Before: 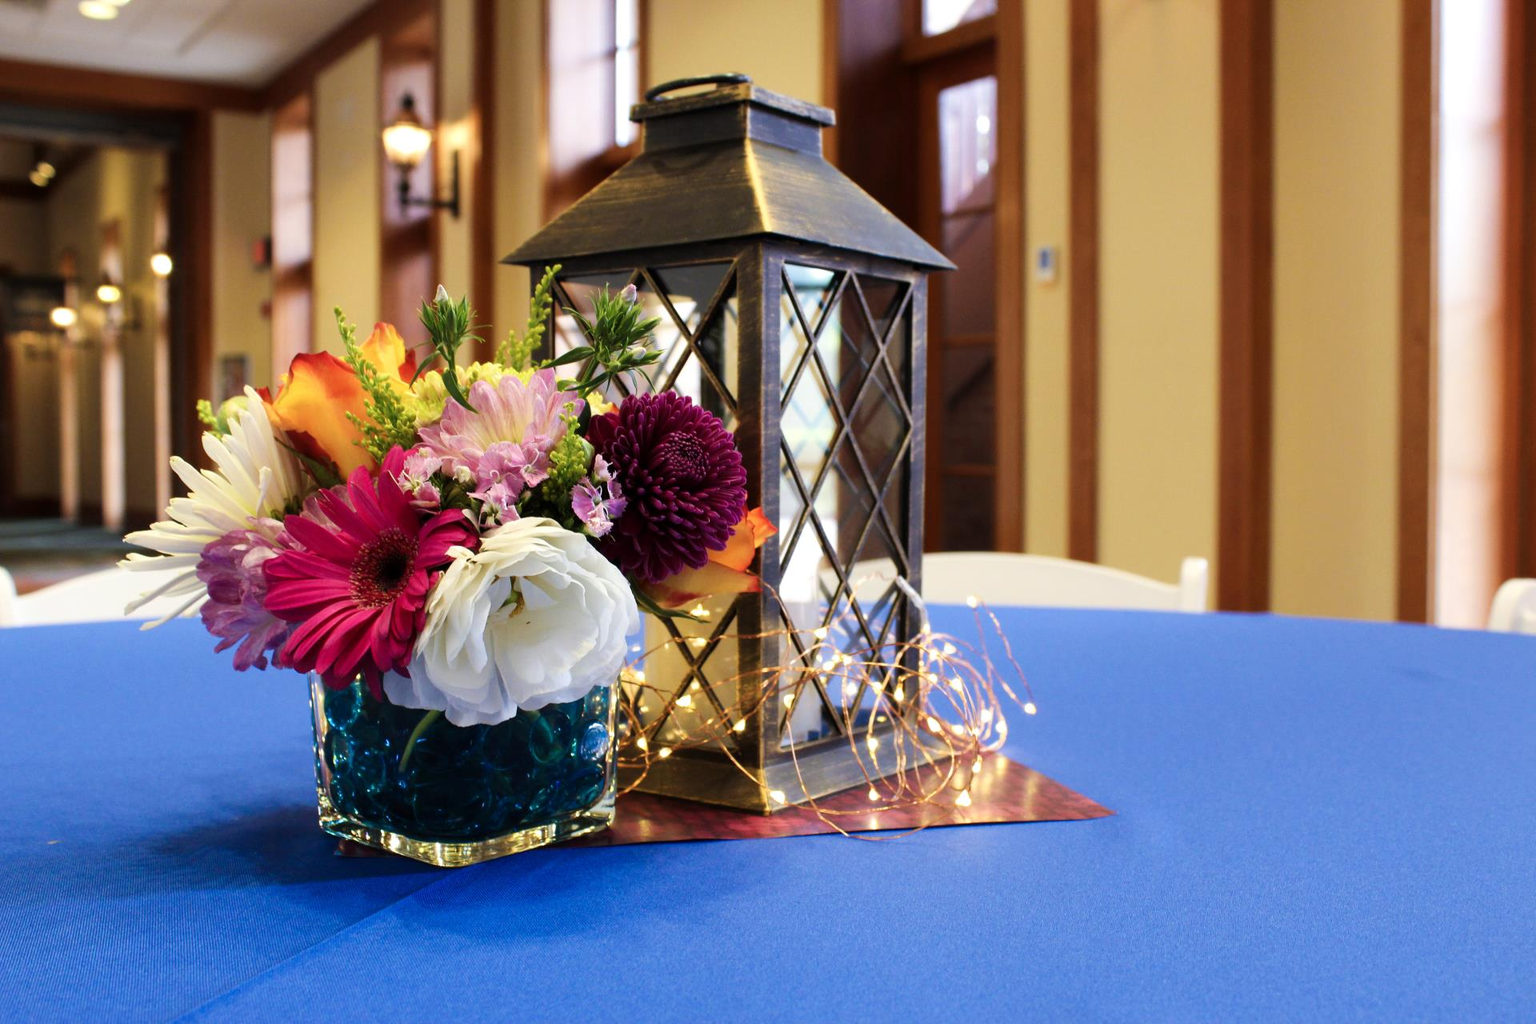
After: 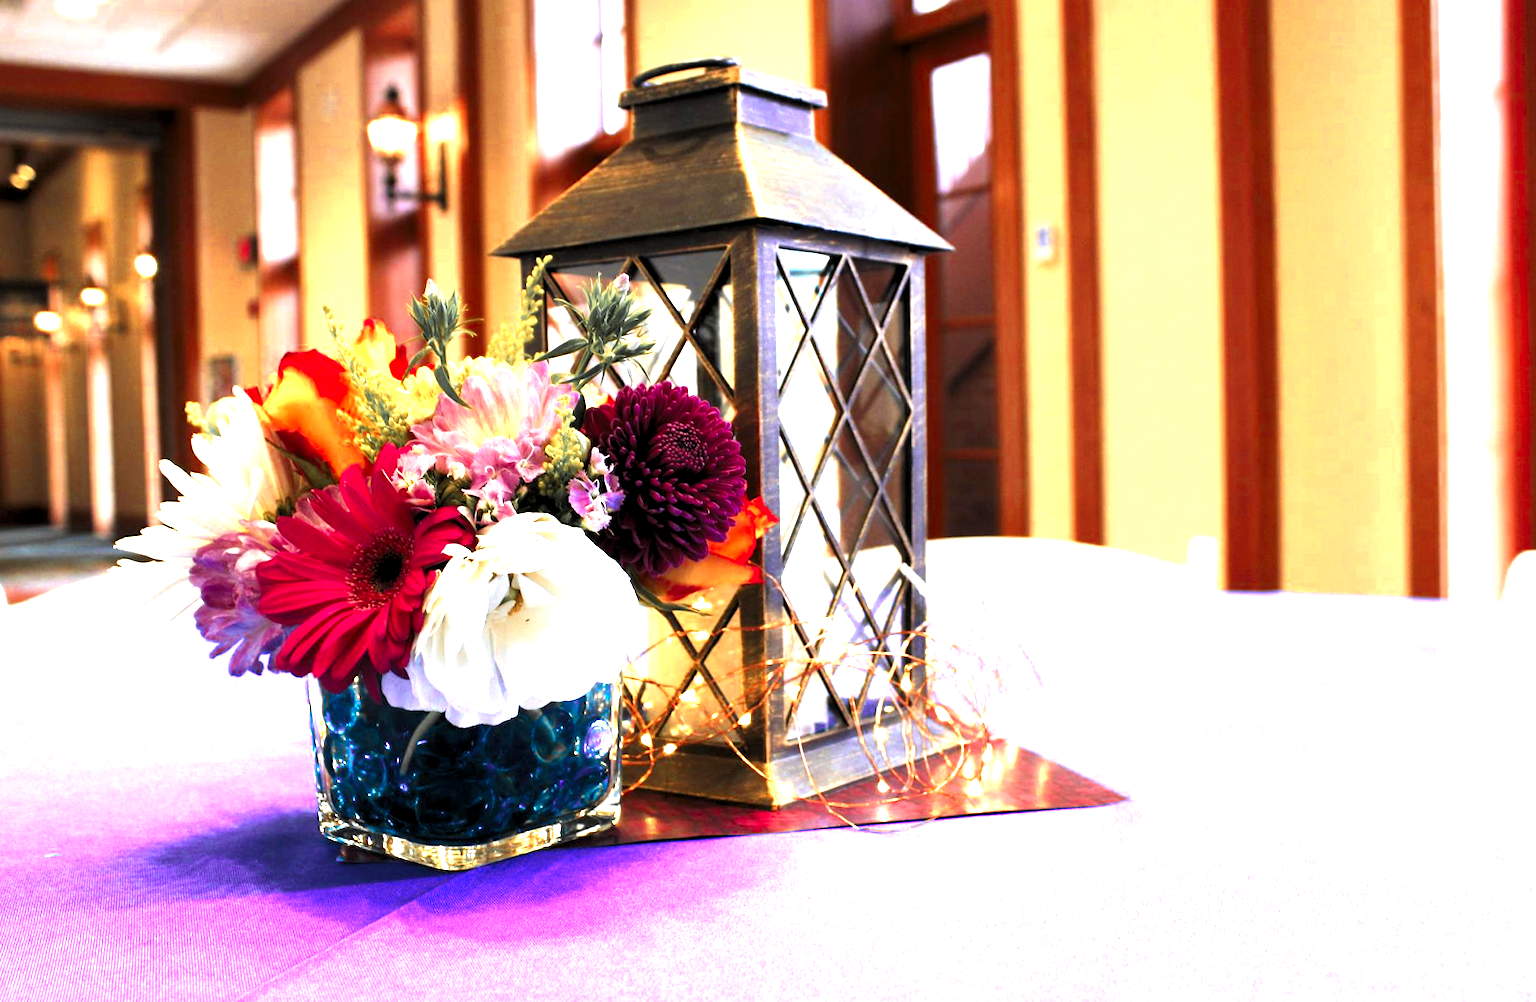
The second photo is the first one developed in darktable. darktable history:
rotate and perspective: rotation -1.42°, crop left 0.016, crop right 0.984, crop top 0.035, crop bottom 0.965
exposure: black level correction 0, exposure 1.2 EV, compensate highlight preservation false
levels: levels [0.055, 0.477, 0.9]
color zones: curves: ch0 [(0, 0.363) (0.128, 0.373) (0.25, 0.5) (0.402, 0.407) (0.521, 0.525) (0.63, 0.559) (0.729, 0.662) (0.867, 0.471)]; ch1 [(0, 0.515) (0.136, 0.618) (0.25, 0.5) (0.378, 0) (0.516, 0) (0.622, 0.593) (0.737, 0.819) (0.87, 0.593)]; ch2 [(0, 0.529) (0.128, 0.471) (0.282, 0.451) (0.386, 0.662) (0.516, 0.525) (0.633, 0.554) (0.75, 0.62) (0.875, 0.441)]
